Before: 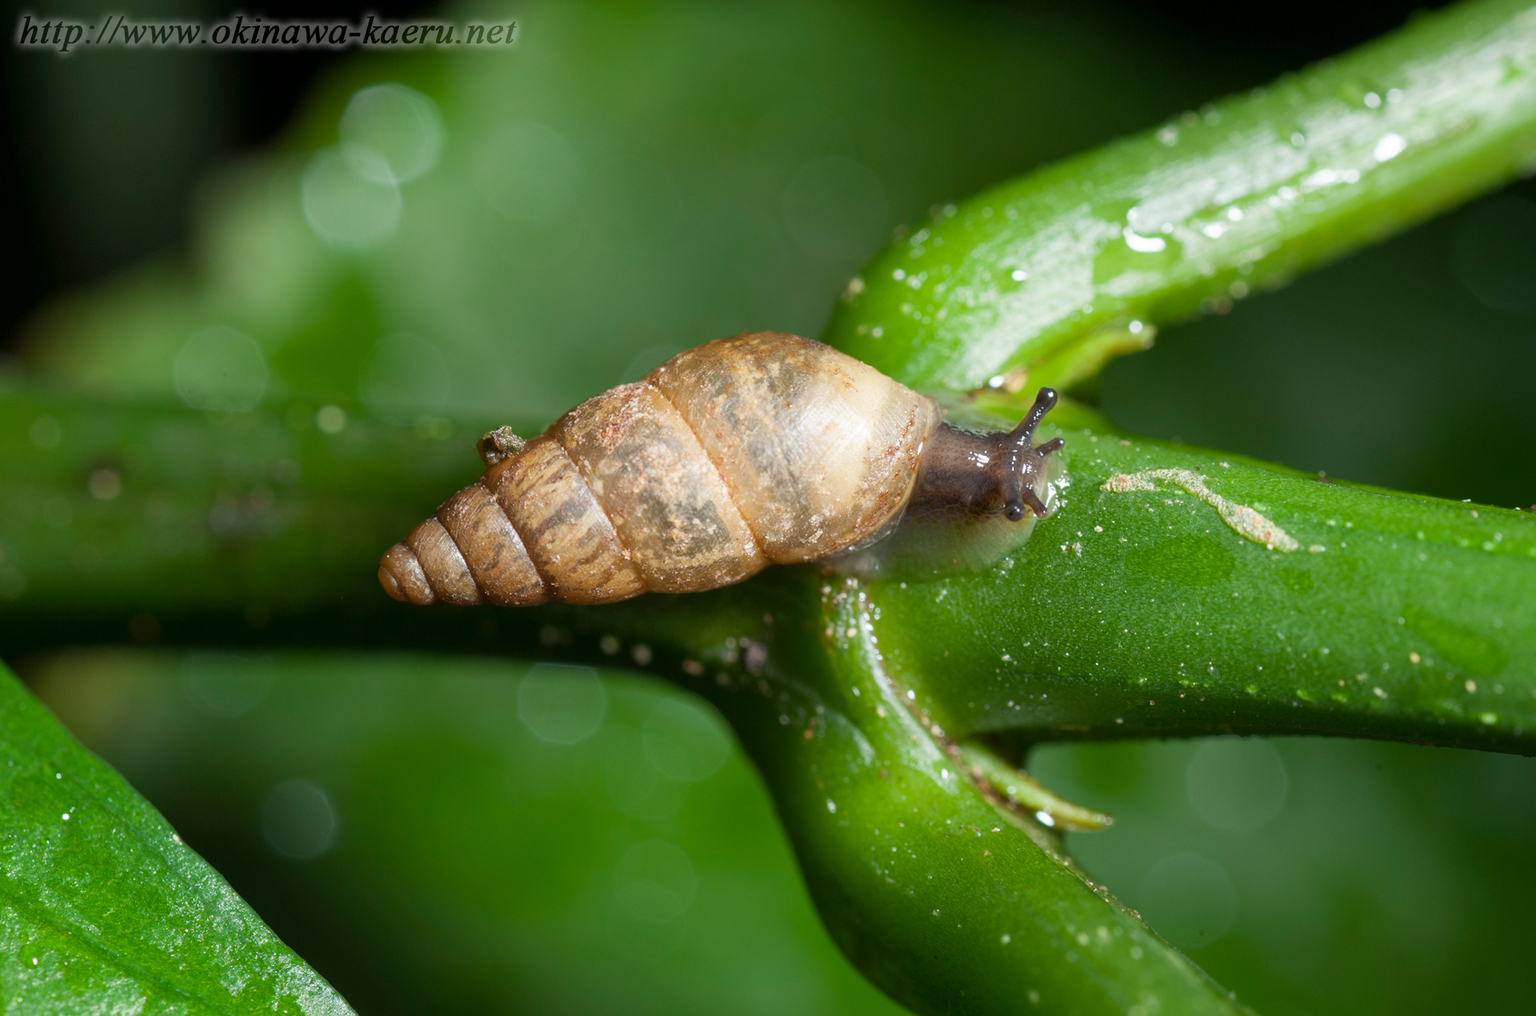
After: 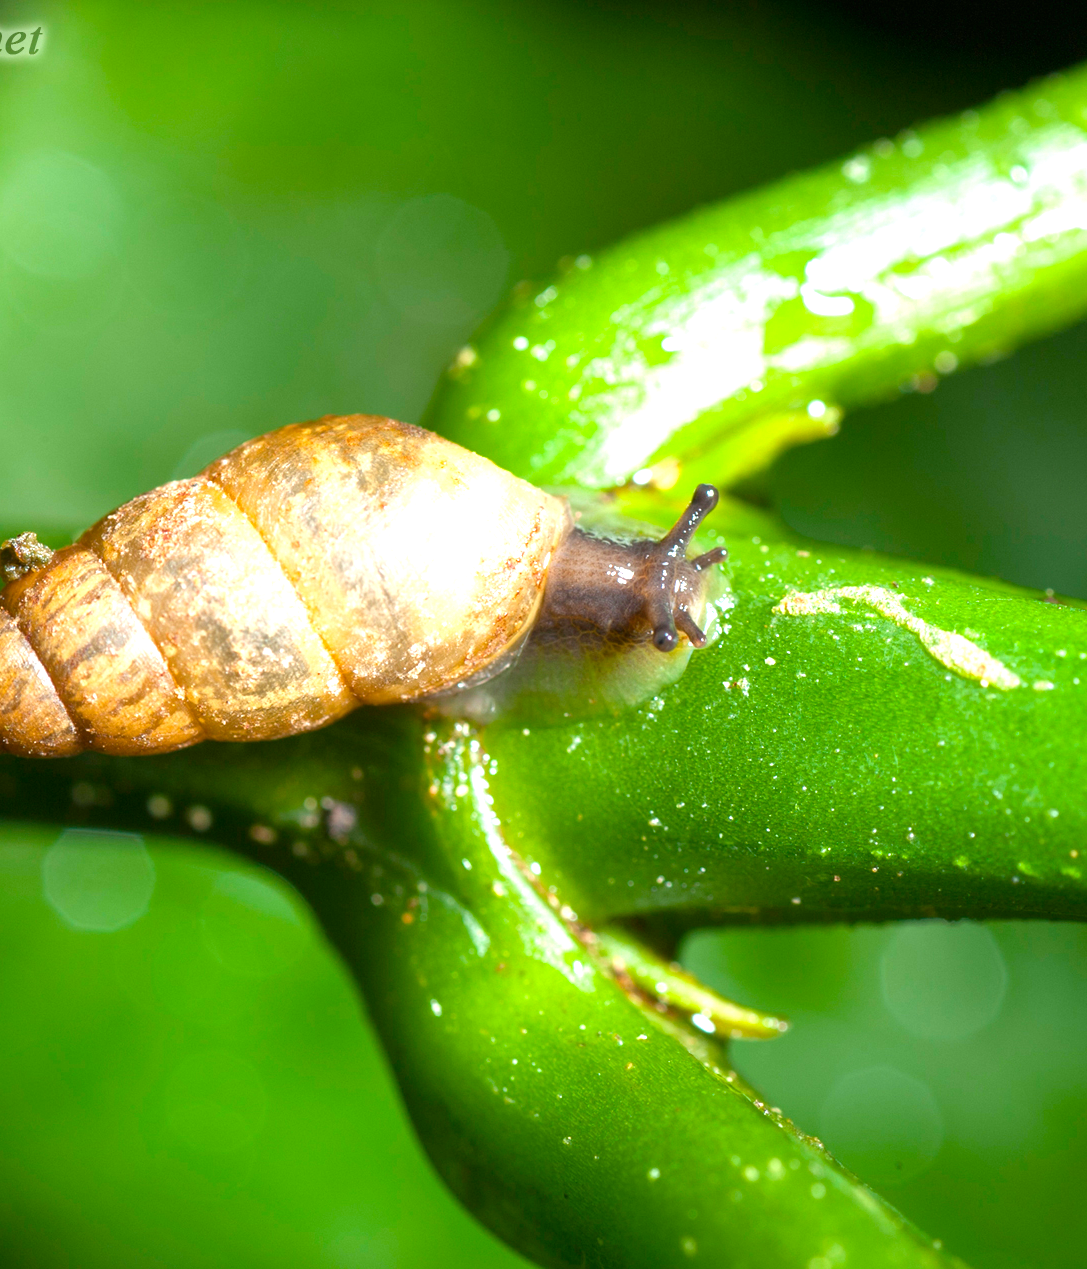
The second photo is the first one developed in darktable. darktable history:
crop: left 31.458%, top 0%, right 11.876%
exposure: black level correction 0, exposure 1.1 EV, compensate exposure bias true, compensate highlight preservation false
color balance rgb: perceptual saturation grading › global saturation 20%, global vibrance 20%
